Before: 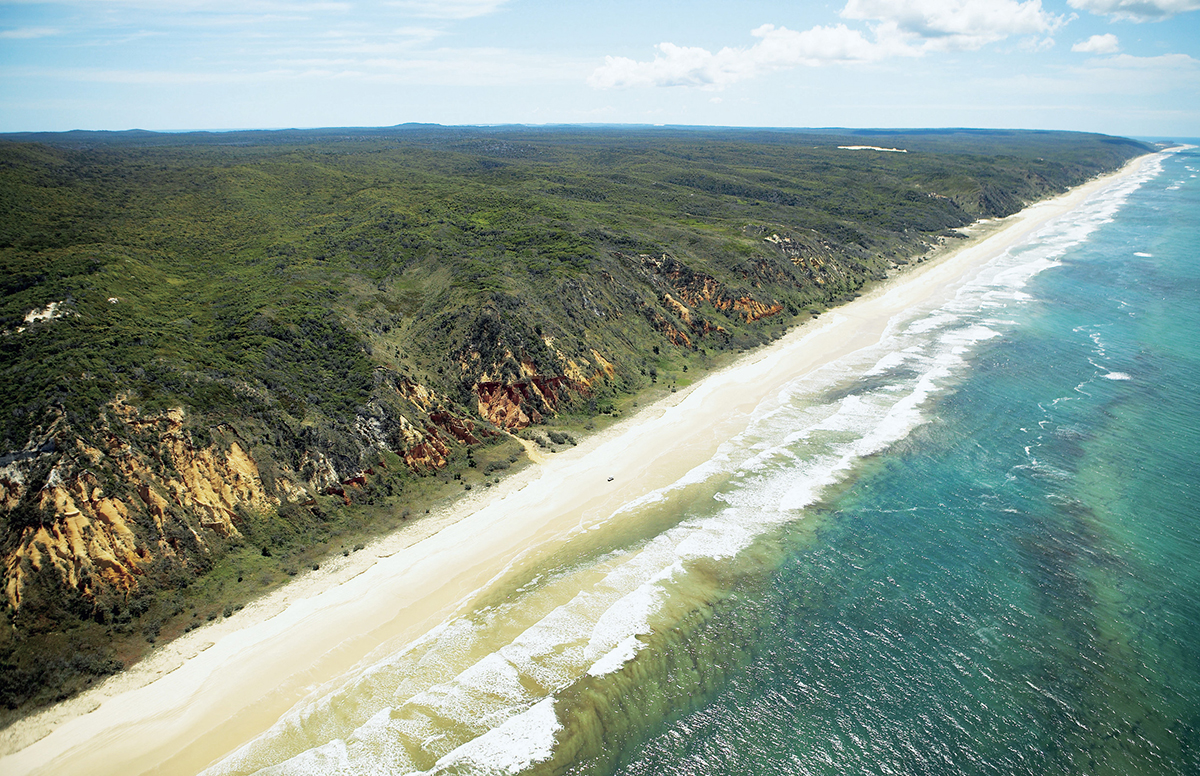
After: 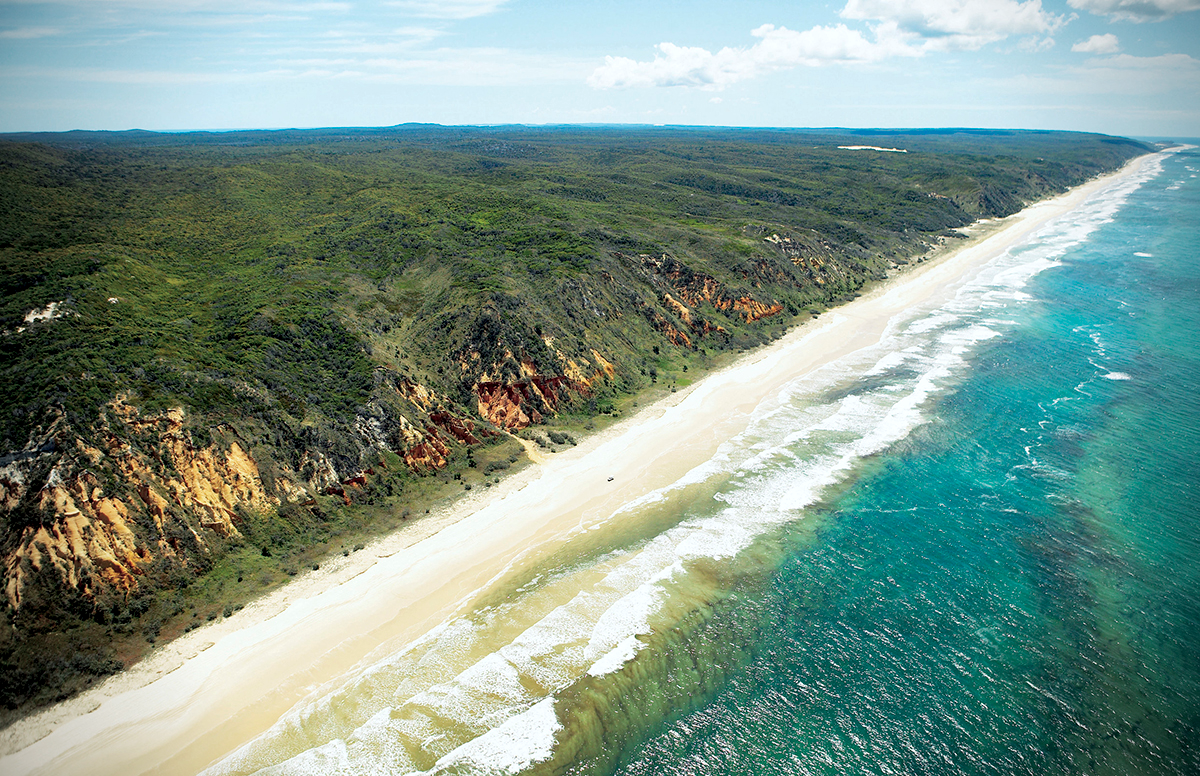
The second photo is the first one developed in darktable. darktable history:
local contrast: highlights 107%, shadows 103%, detail 119%, midtone range 0.2
vignetting: unbound false
